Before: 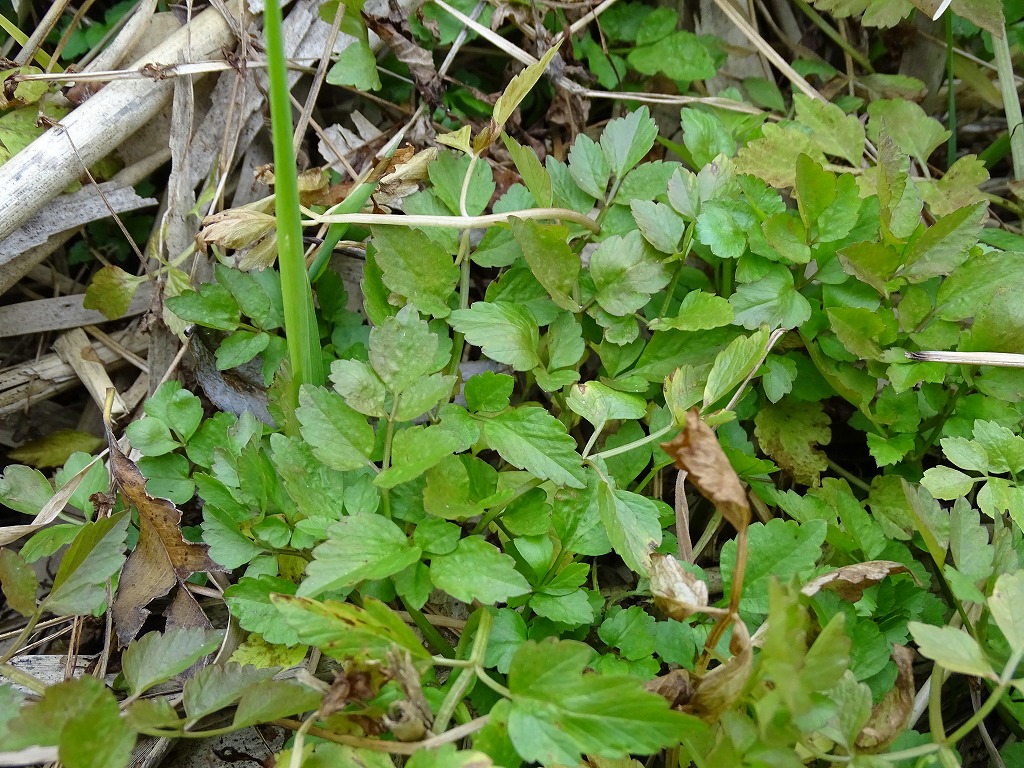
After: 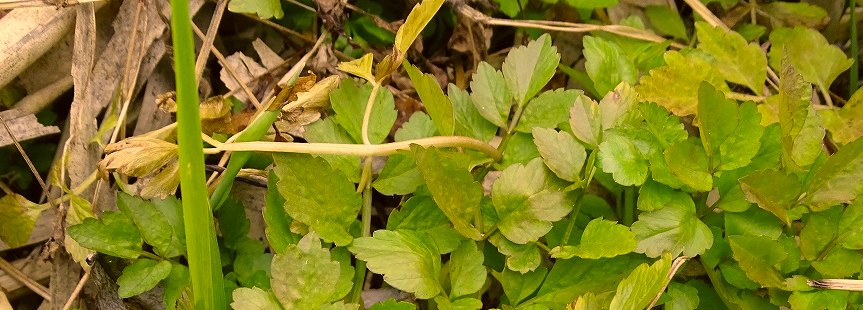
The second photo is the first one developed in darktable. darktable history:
crop and rotate: left 9.628%, top 9.473%, right 6.069%, bottom 50.097%
color correction: highlights a* 18.01, highlights b* 35.85, shadows a* 1.83, shadows b* 6.34, saturation 1.05
